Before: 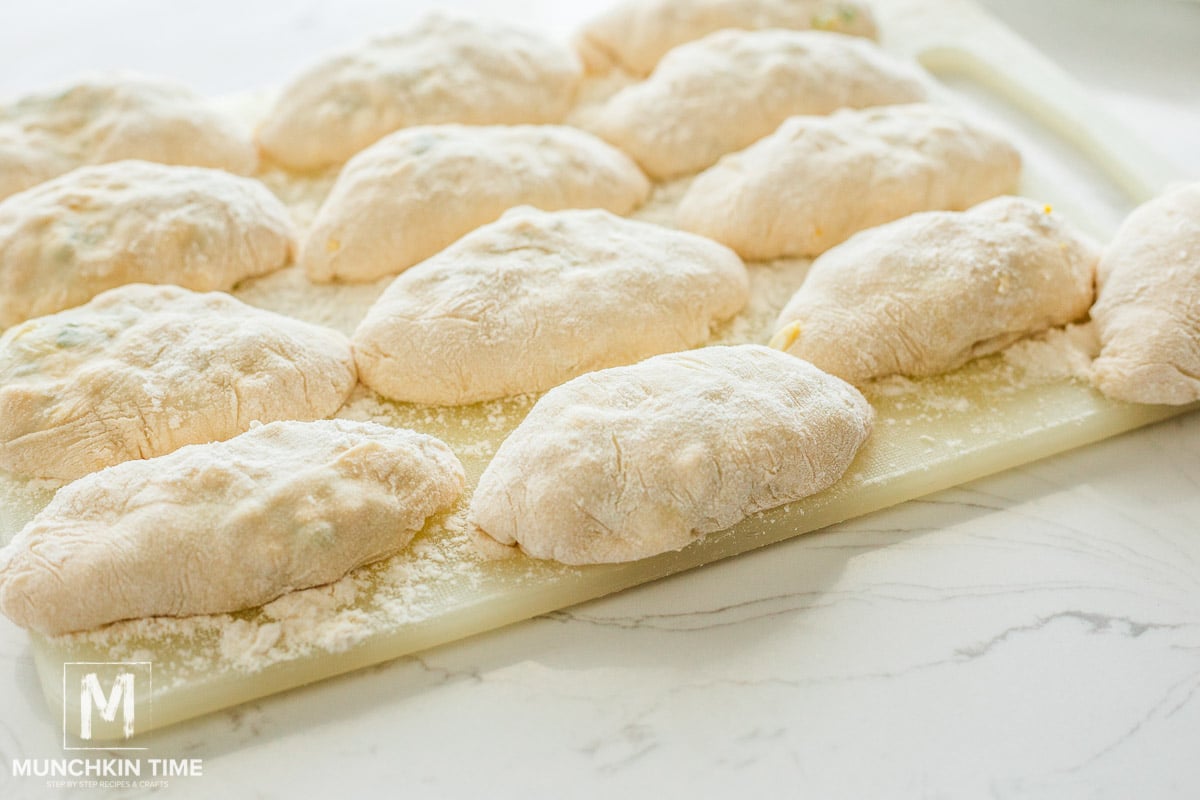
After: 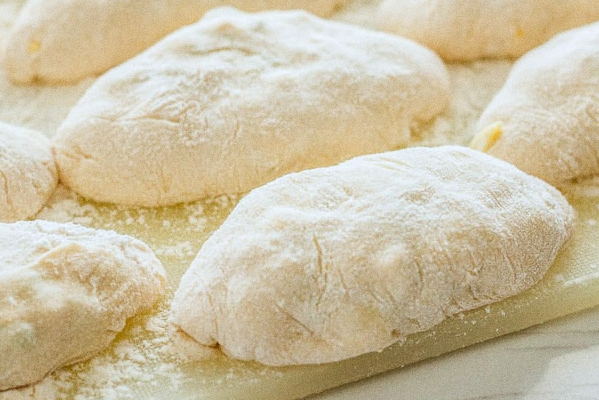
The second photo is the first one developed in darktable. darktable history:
grain: coarseness 22.88 ISO
crop: left 25%, top 25%, right 25%, bottom 25%
white balance: red 0.976, blue 1.04
